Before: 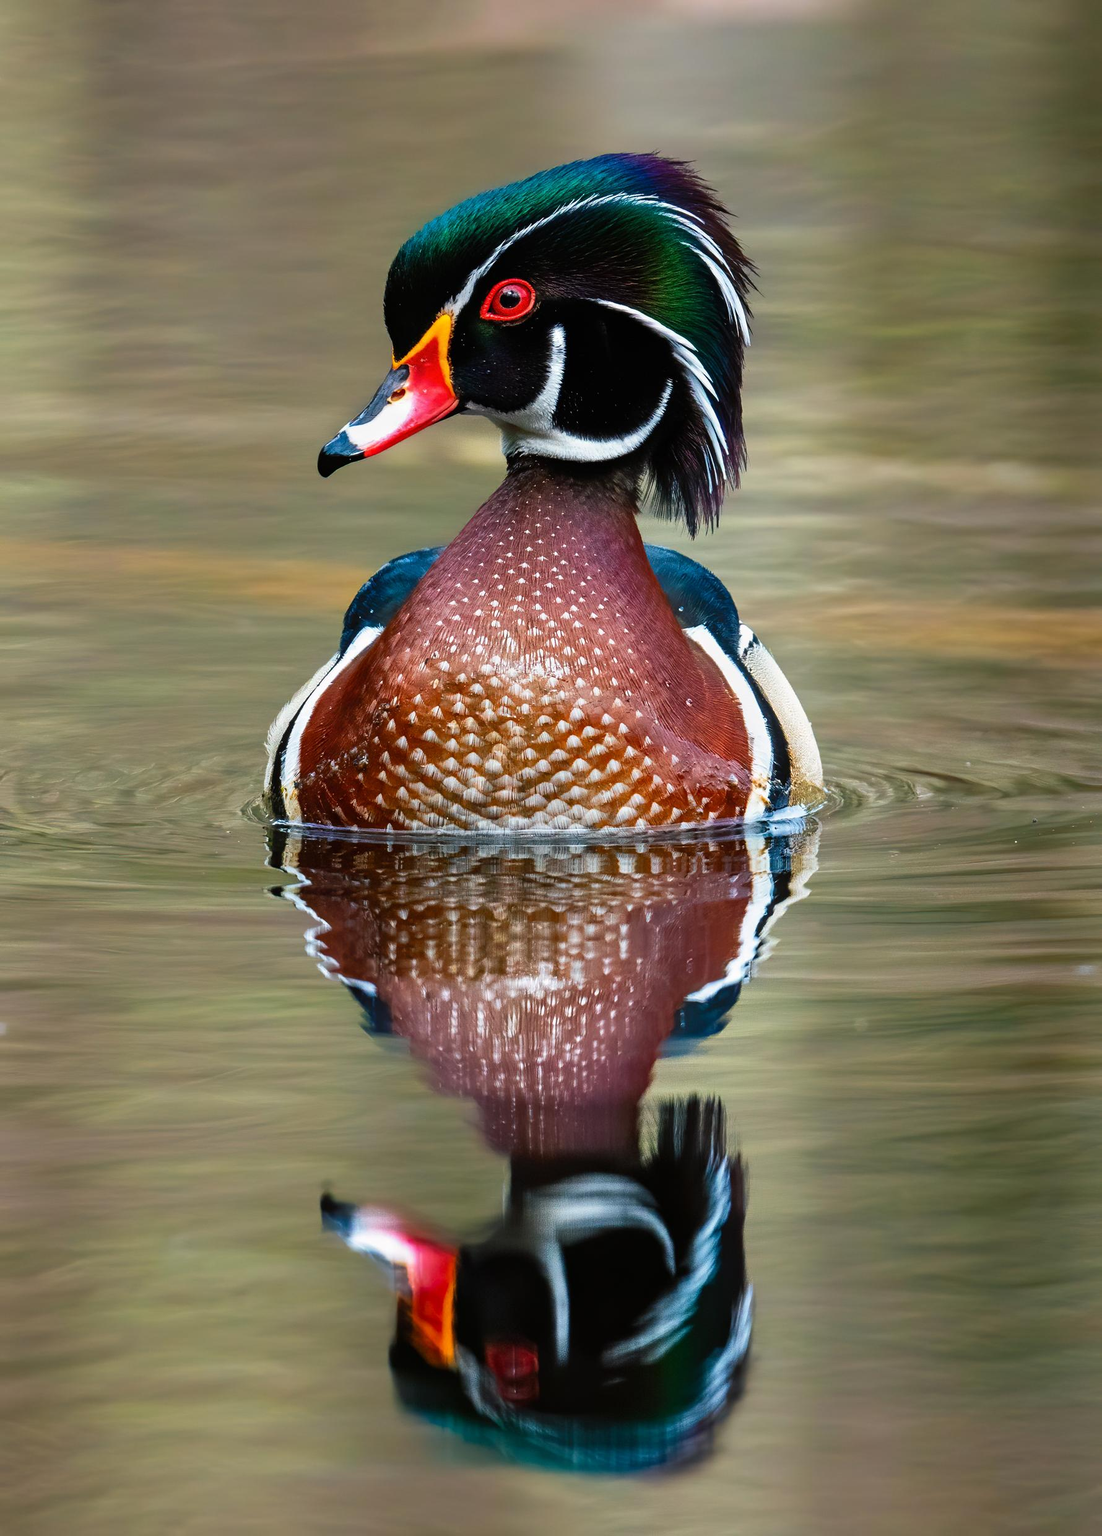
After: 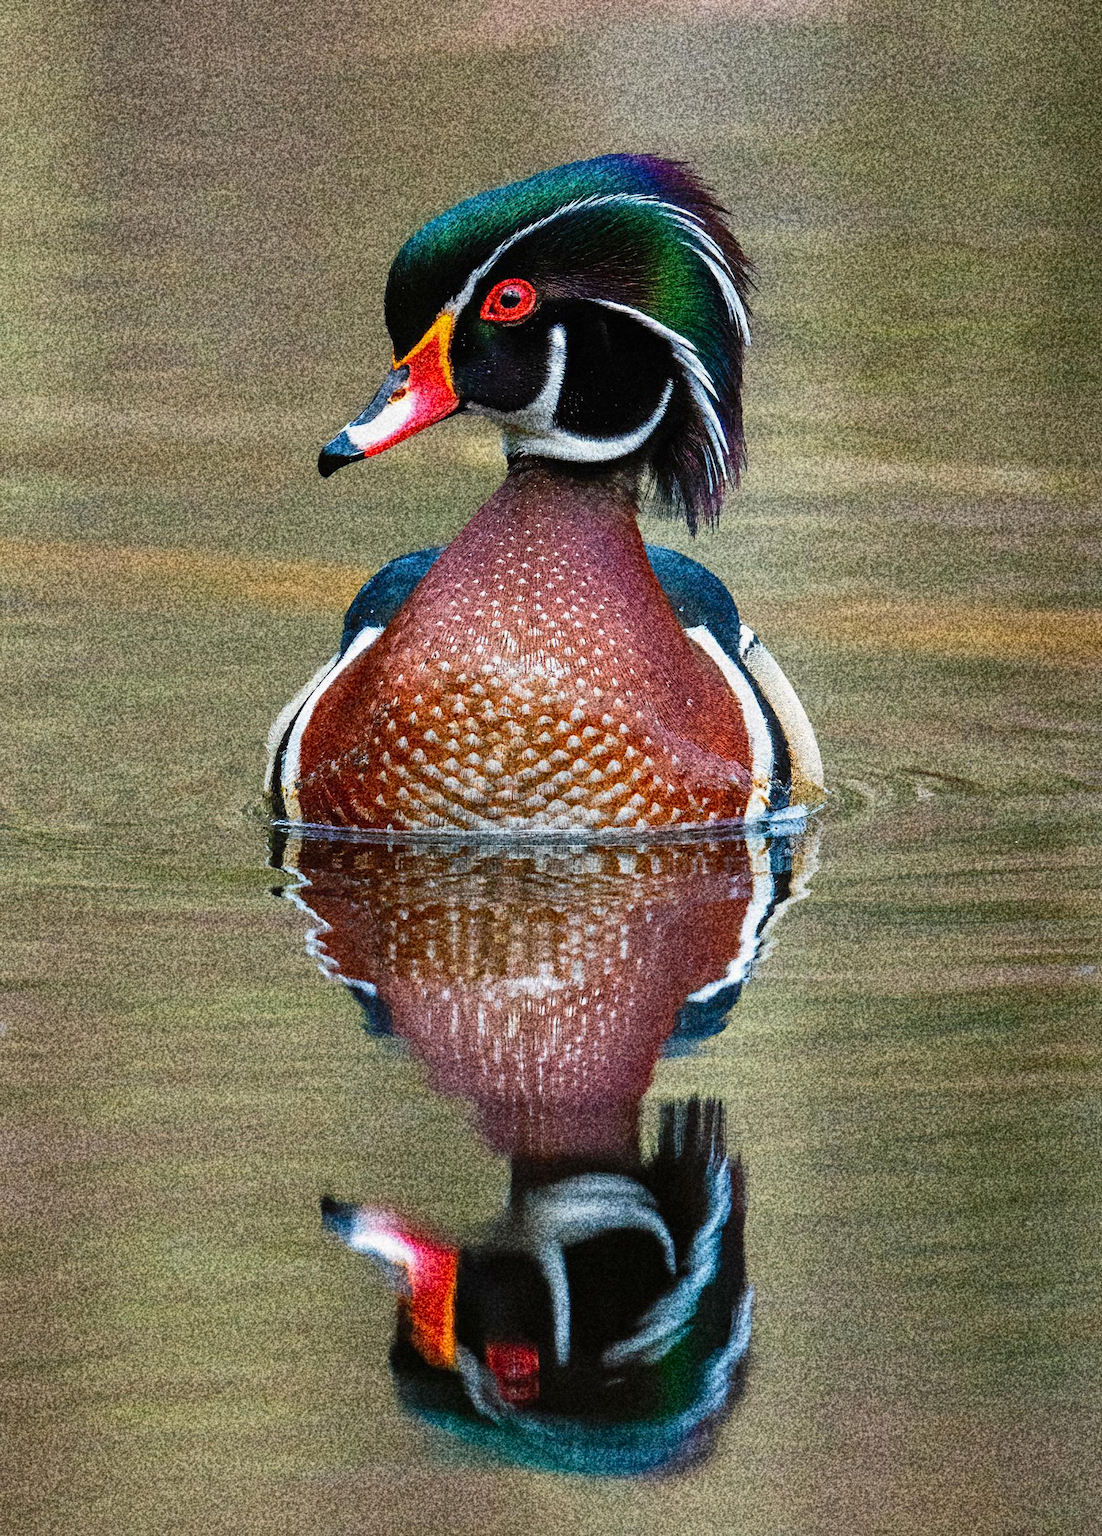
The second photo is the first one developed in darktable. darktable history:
shadows and highlights: on, module defaults
grain: coarseness 30.02 ISO, strength 100%
